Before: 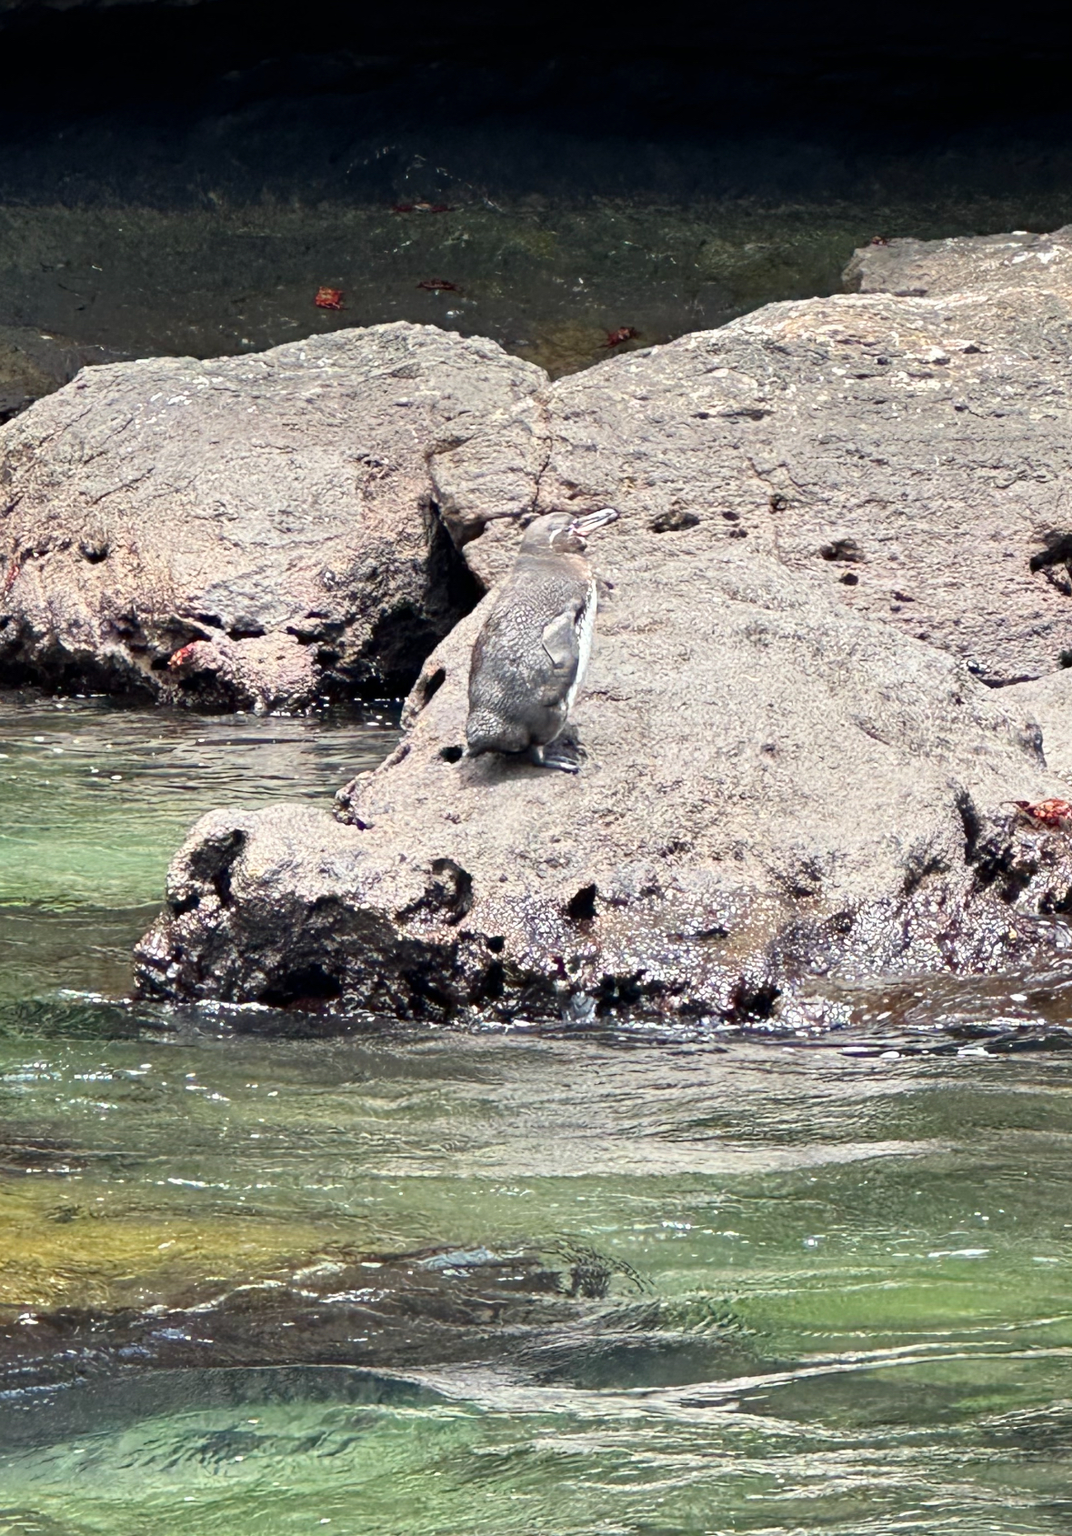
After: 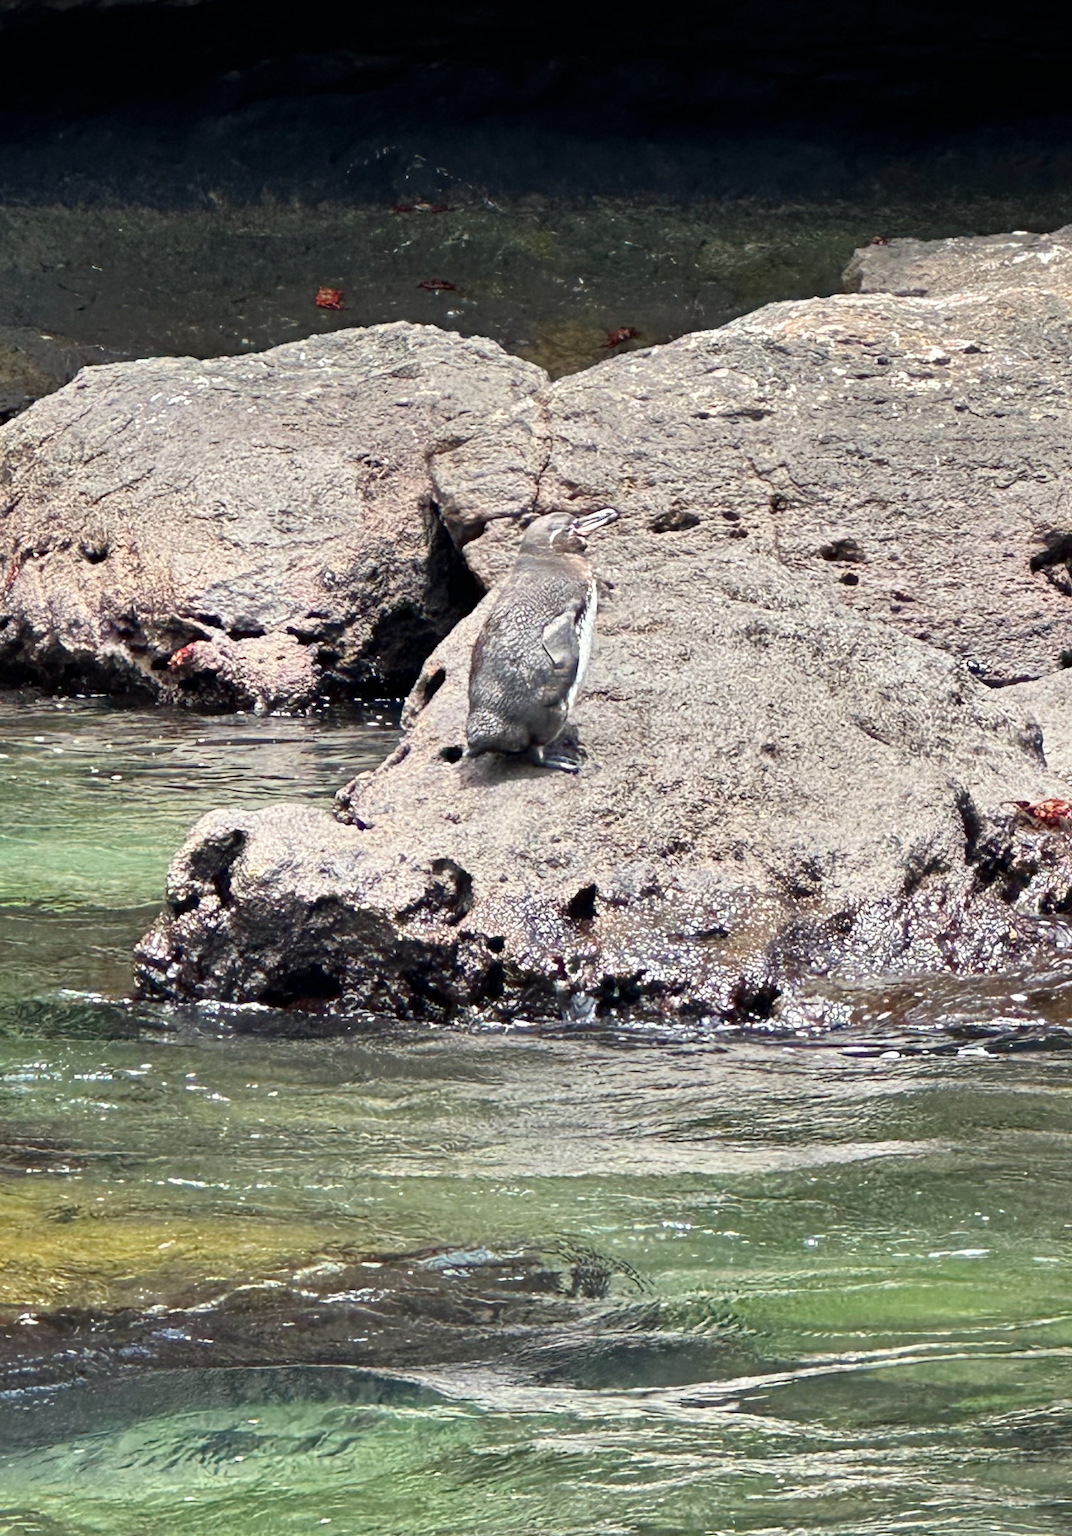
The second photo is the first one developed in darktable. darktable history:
shadows and highlights: radius 107.74, shadows 24.11, highlights -57.83, low approximation 0.01, soften with gaussian
